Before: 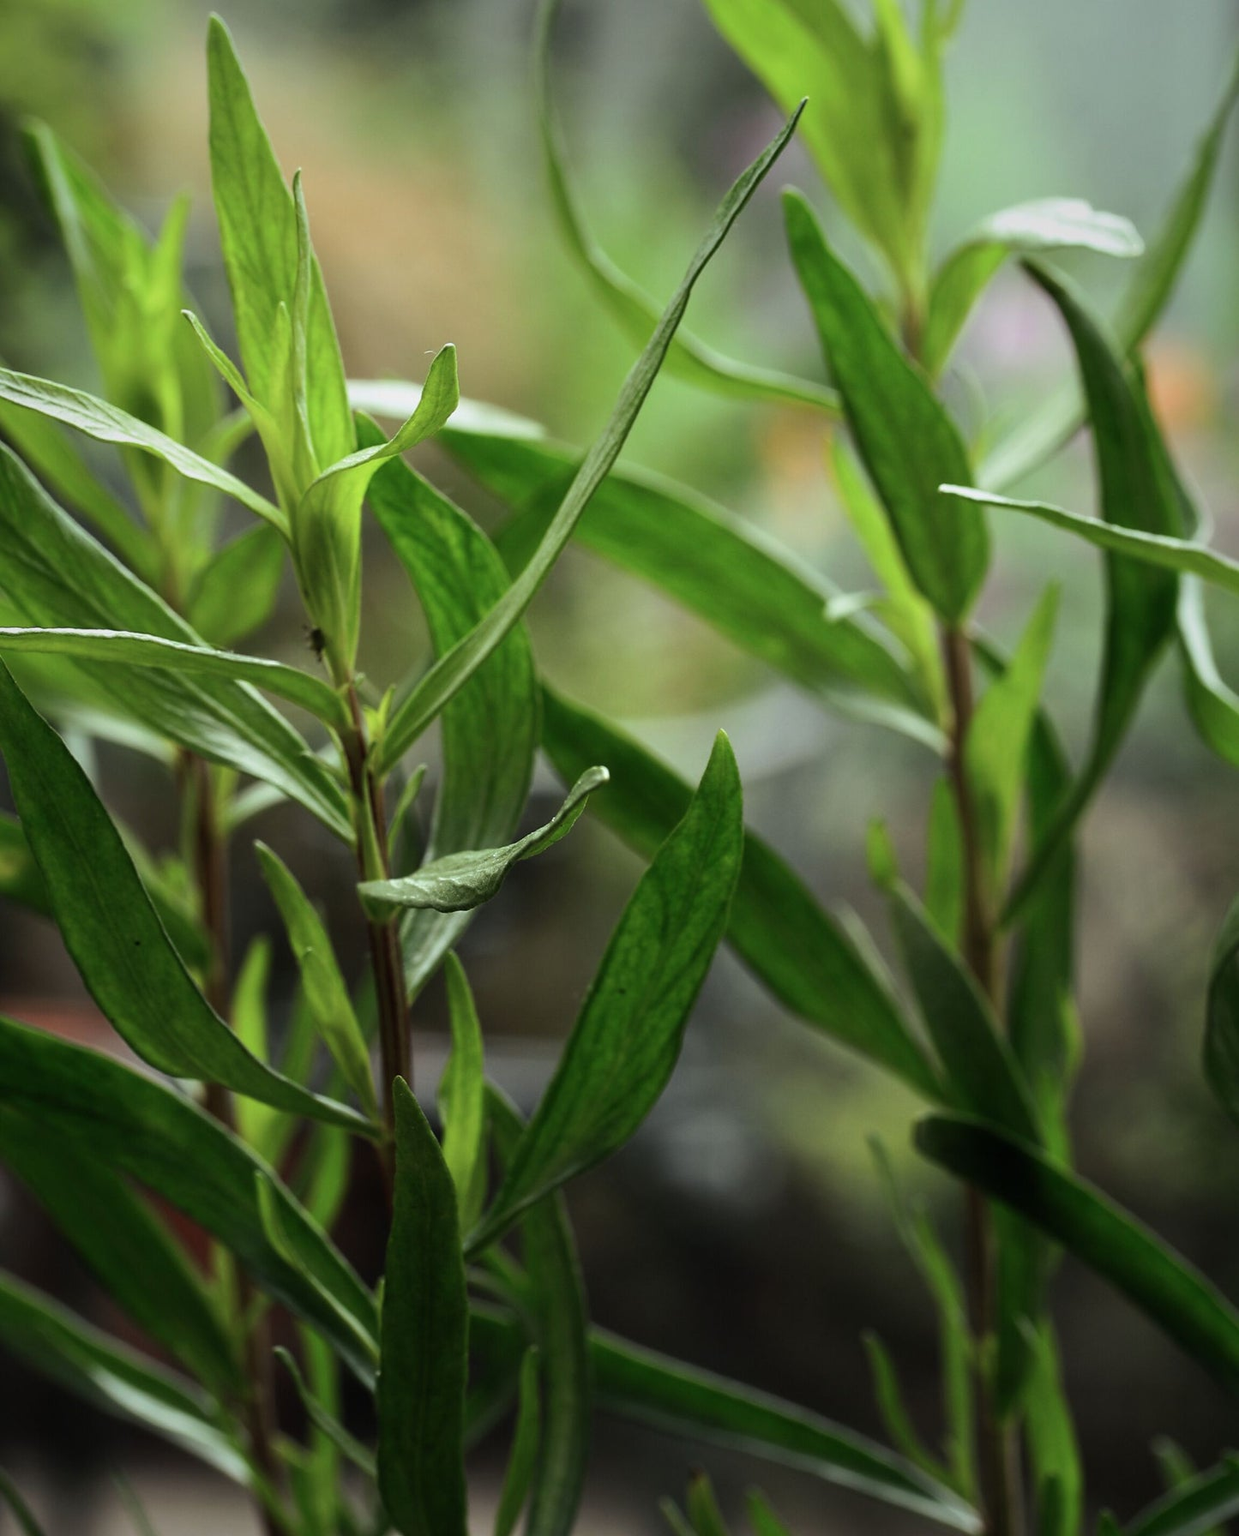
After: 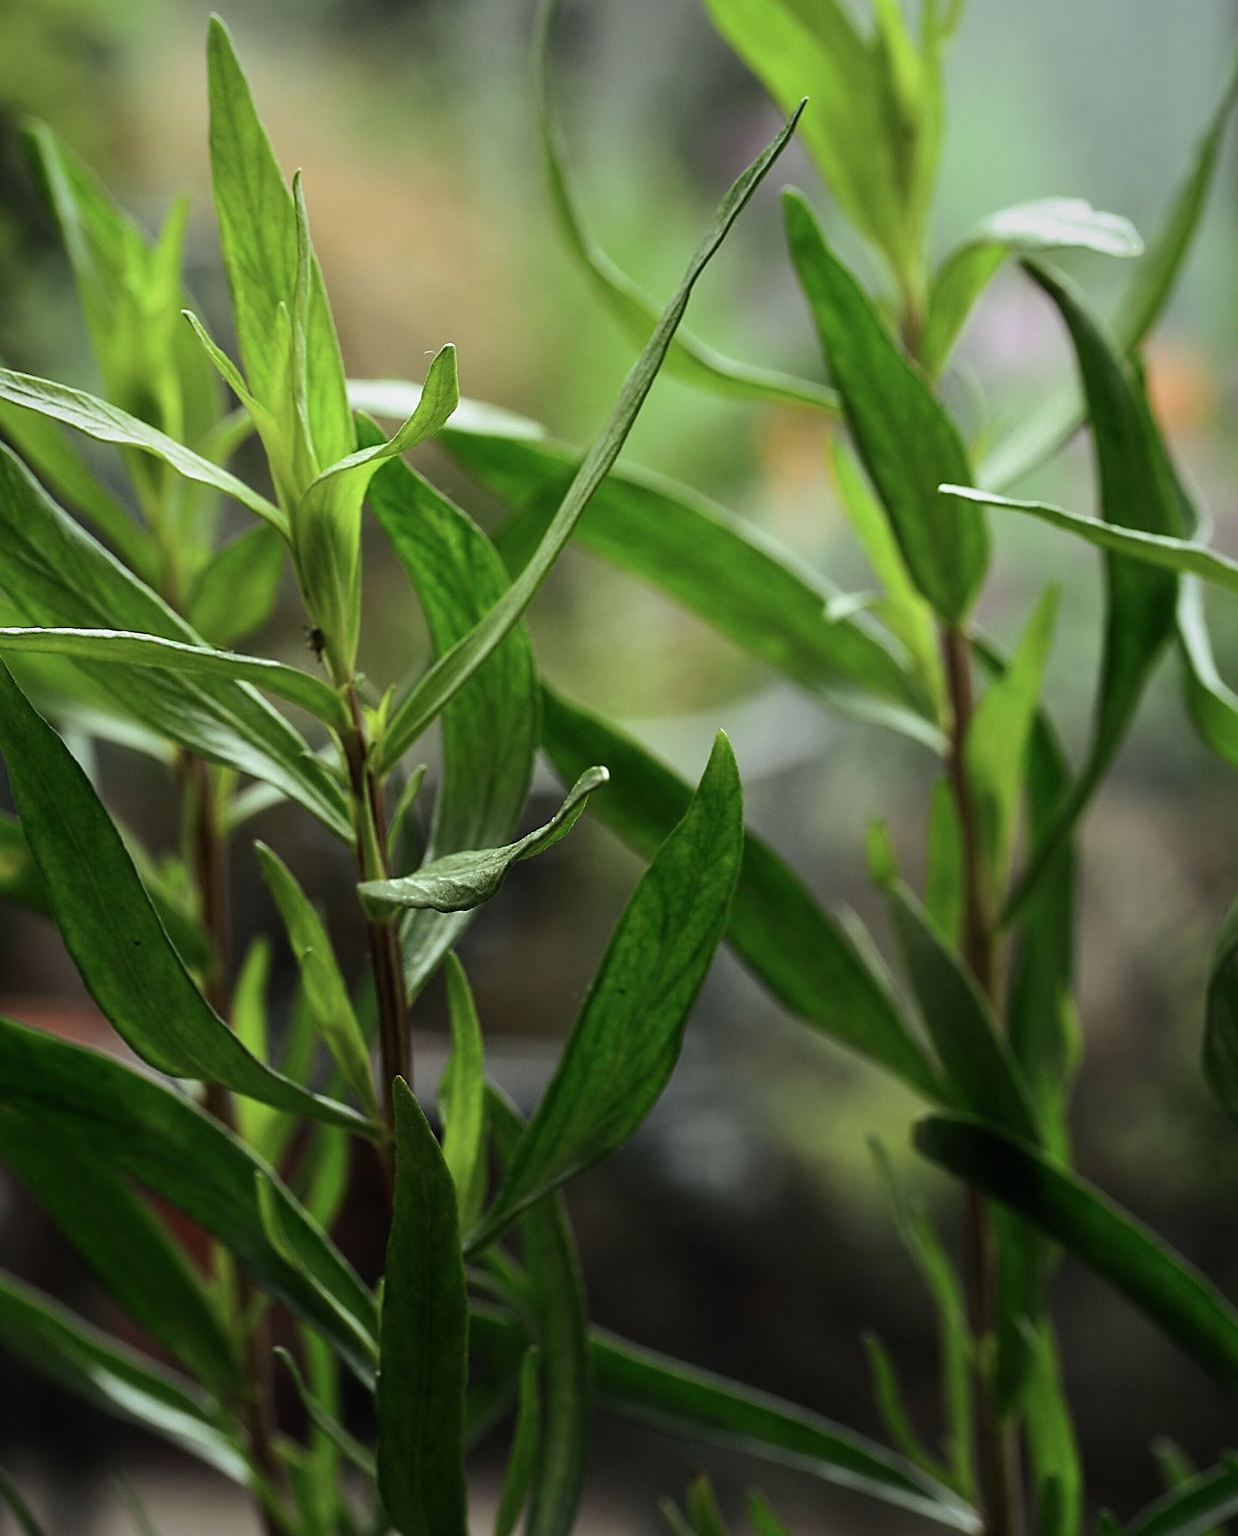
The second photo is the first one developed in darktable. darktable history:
contrast brightness saturation: contrast 0.07
sharpen: on, module defaults
